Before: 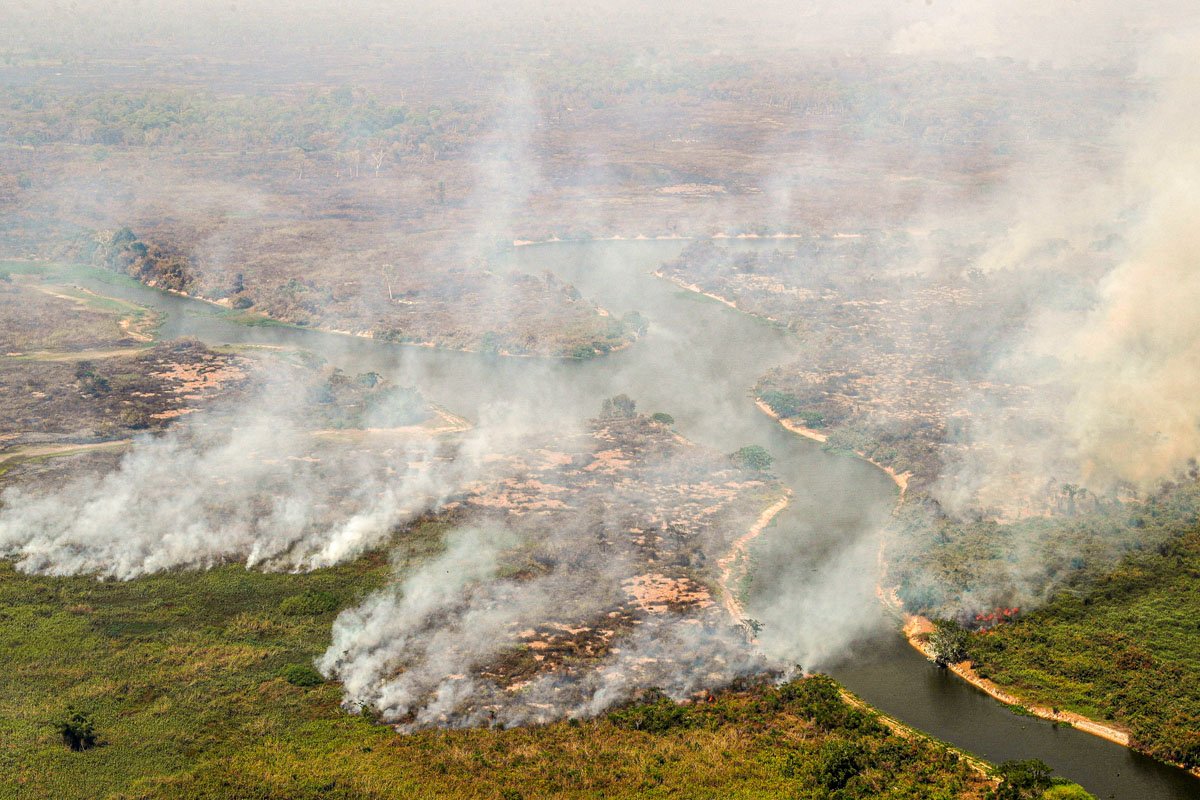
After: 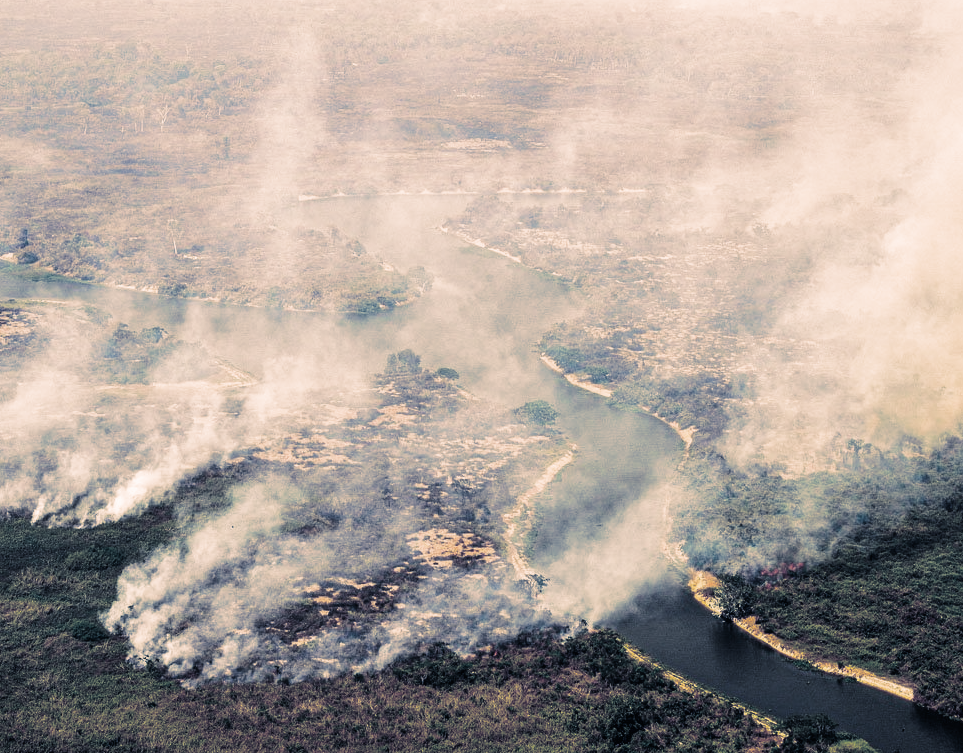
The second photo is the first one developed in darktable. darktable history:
crop and rotate: left 17.959%, top 5.771%, right 1.742%
split-toning: shadows › hue 226.8°, shadows › saturation 0.56, highlights › hue 28.8°, balance -40, compress 0%
tone curve: curves: ch0 [(0, 0) (0.797, 0.684) (1, 1)], color space Lab, linked channels, preserve colors none
local contrast: mode bilateral grid, contrast 100, coarseness 100, detail 91%, midtone range 0.2
base curve: curves: ch0 [(0, 0) (0.036, 0.025) (0.121, 0.166) (0.206, 0.329) (0.605, 0.79) (1, 1)], preserve colors none
